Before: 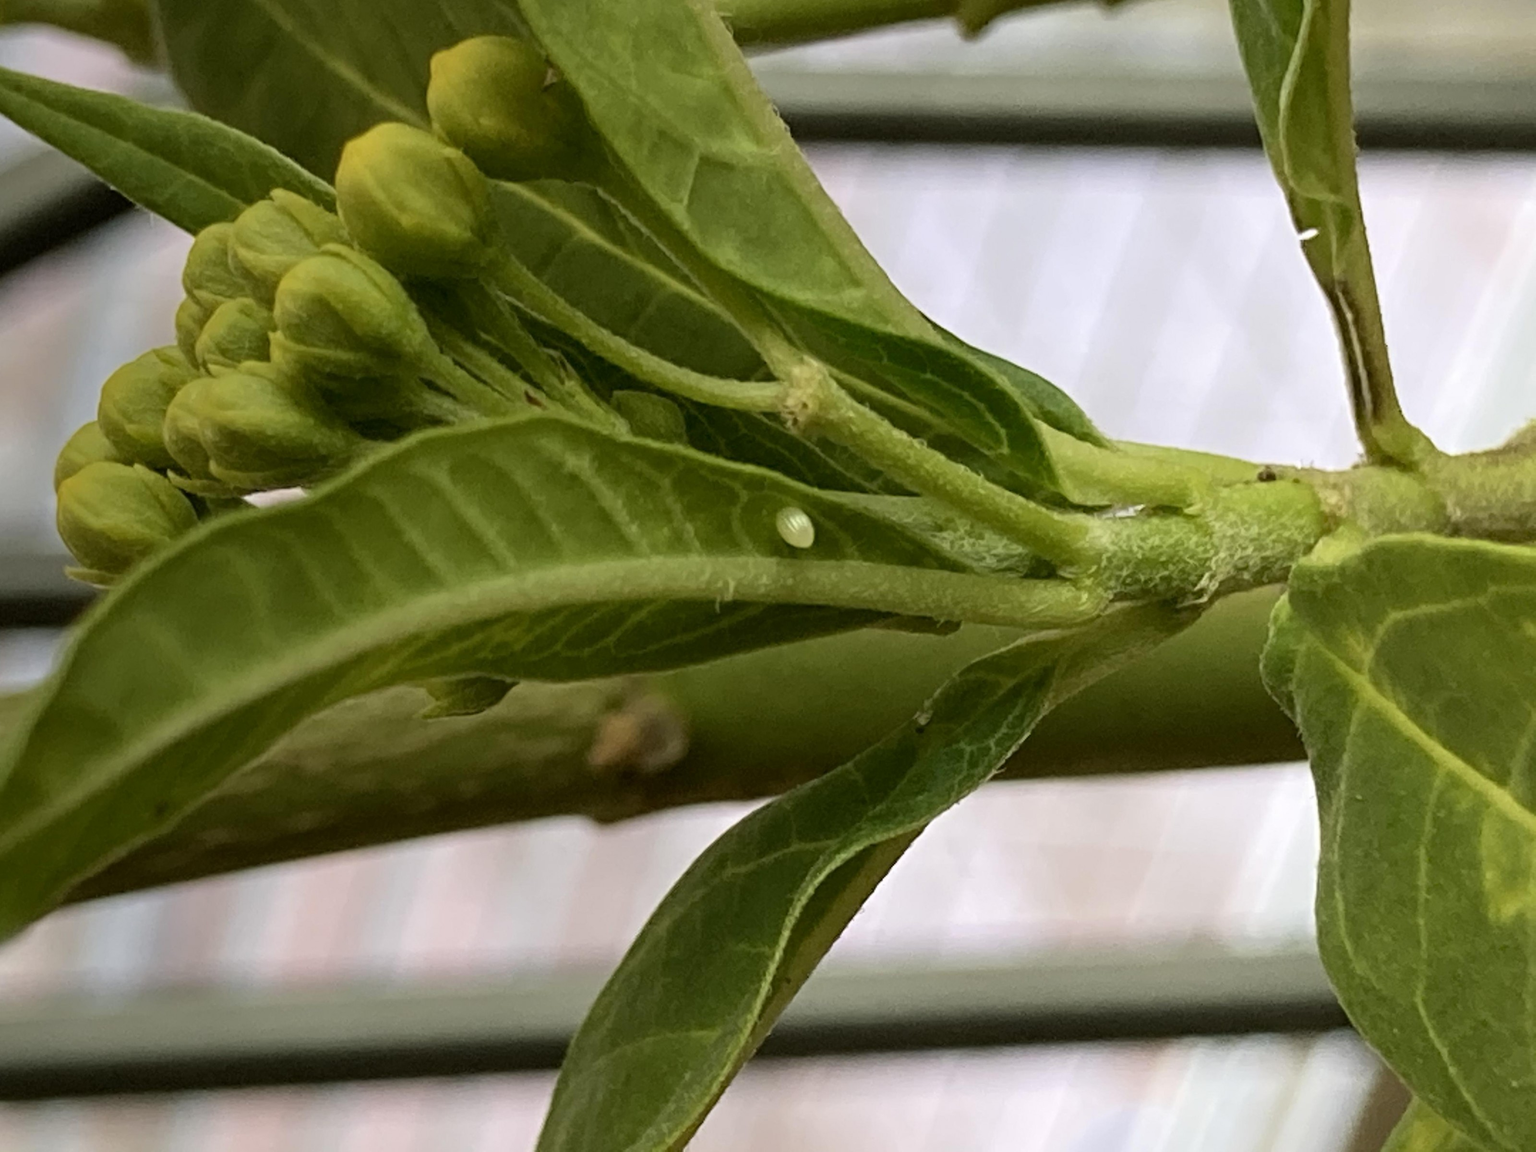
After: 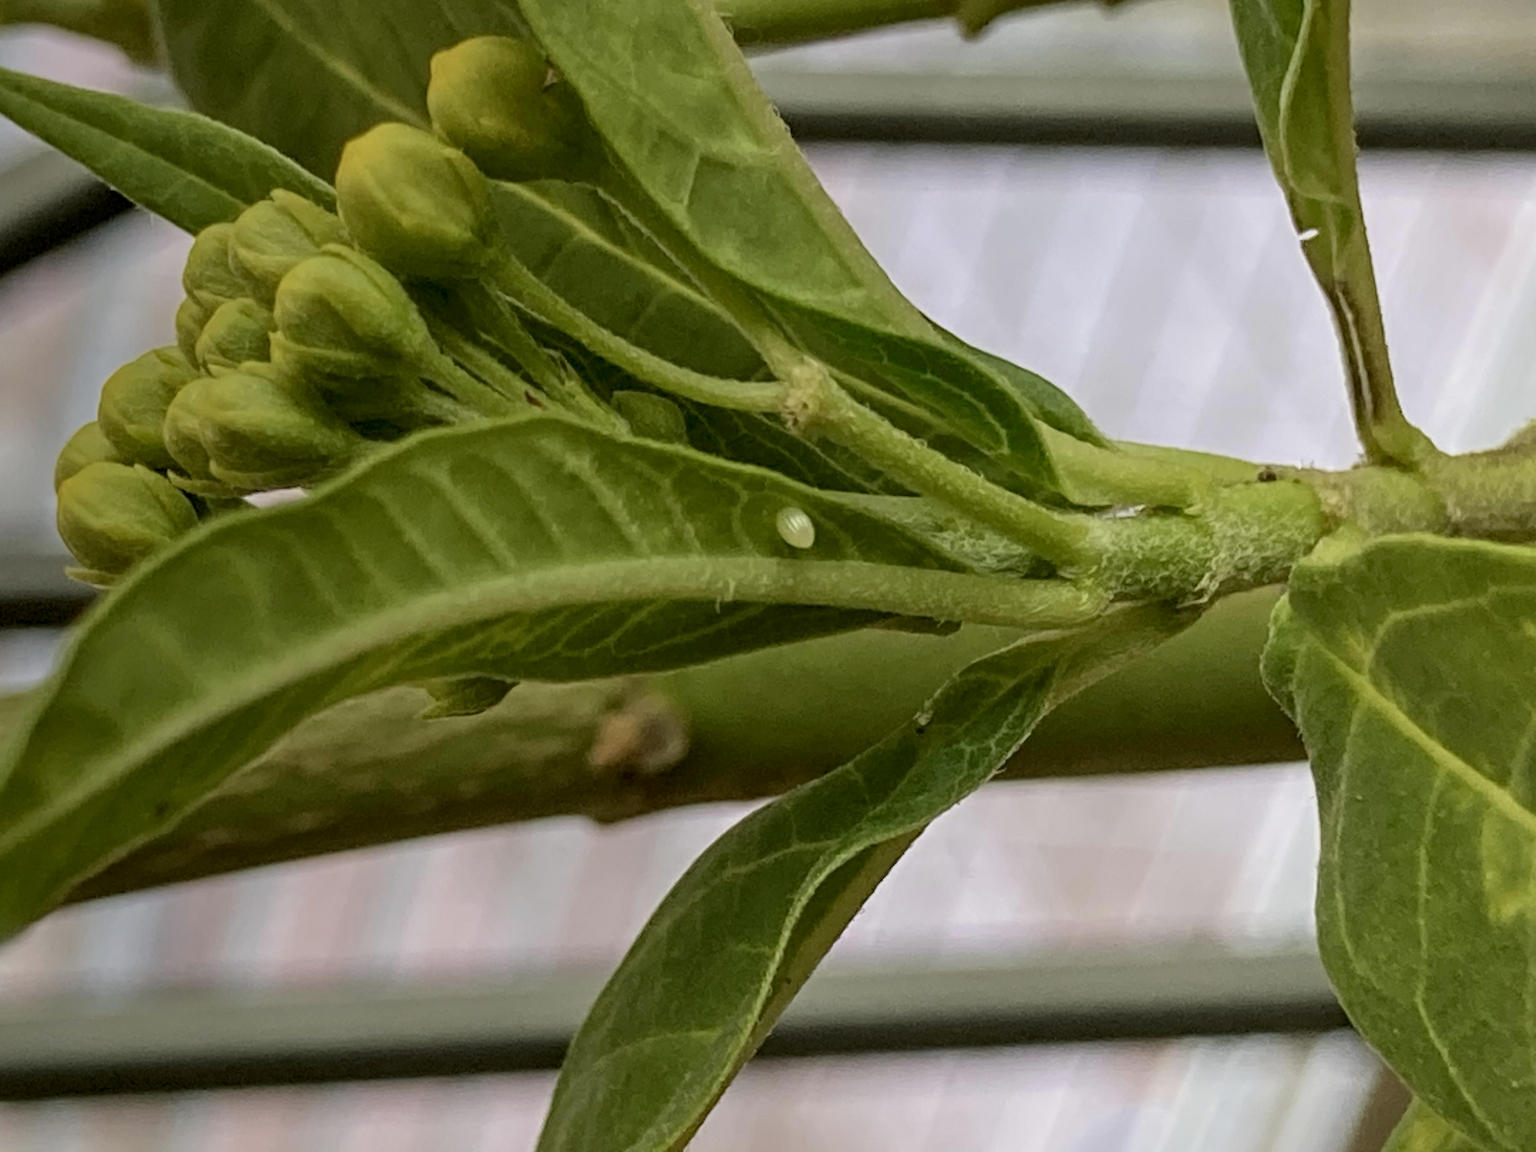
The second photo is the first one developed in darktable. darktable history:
local contrast: on, module defaults
tone equalizer: -8 EV 0.25 EV, -7 EV 0.417 EV, -6 EV 0.417 EV, -5 EV 0.25 EV, -3 EV -0.25 EV, -2 EV -0.417 EV, -1 EV -0.417 EV, +0 EV -0.25 EV, edges refinement/feathering 500, mask exposure compensation -1.57 EV, preserve details guided filter
